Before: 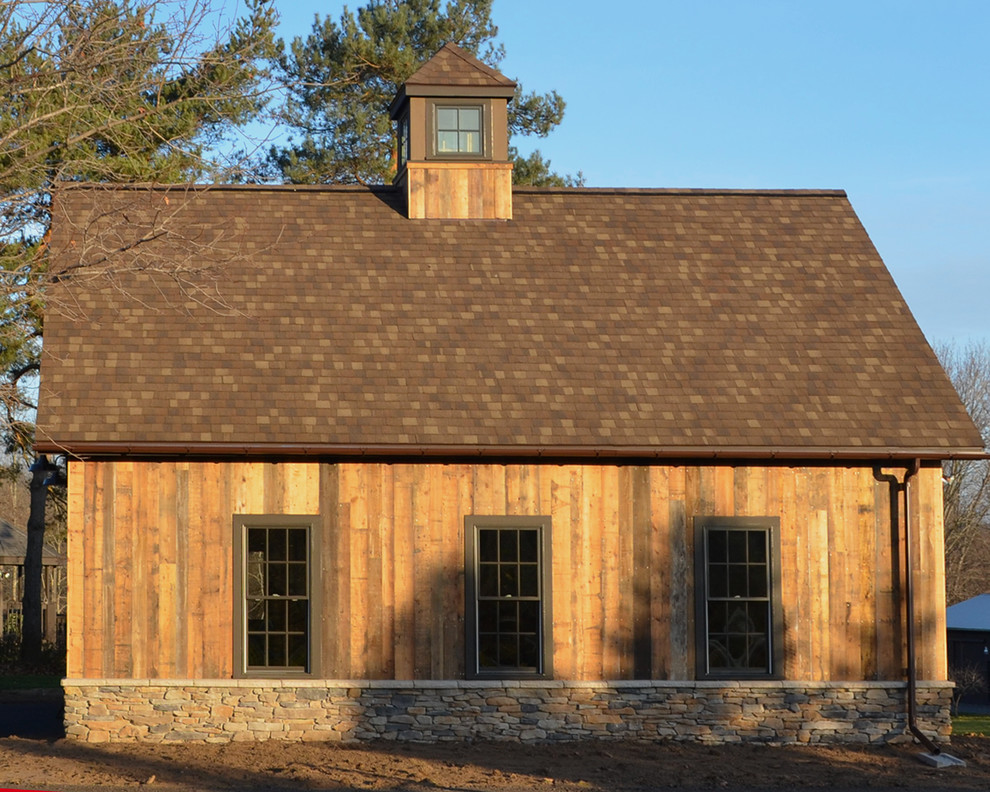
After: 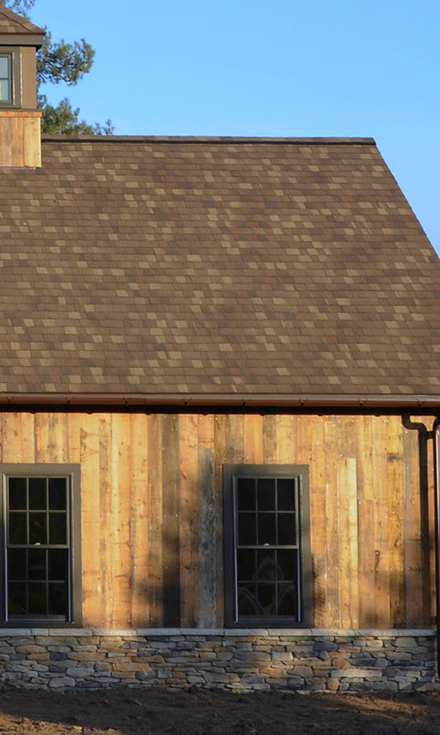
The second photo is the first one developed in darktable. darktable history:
crop: left 47.628%, top 6.643%, right 7.874%
white balance: red 0.931, blue 1.11
